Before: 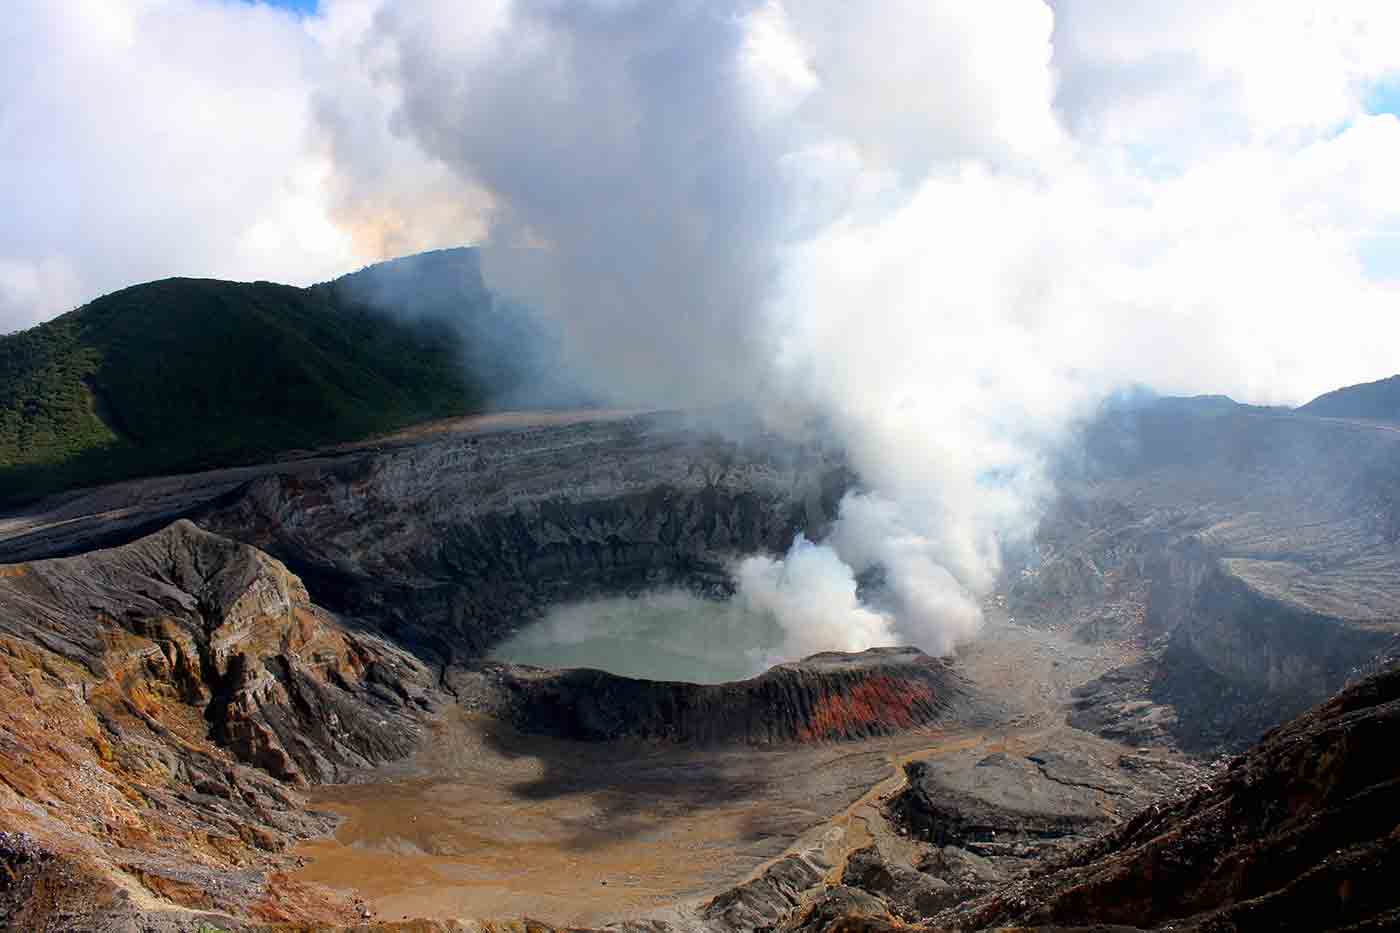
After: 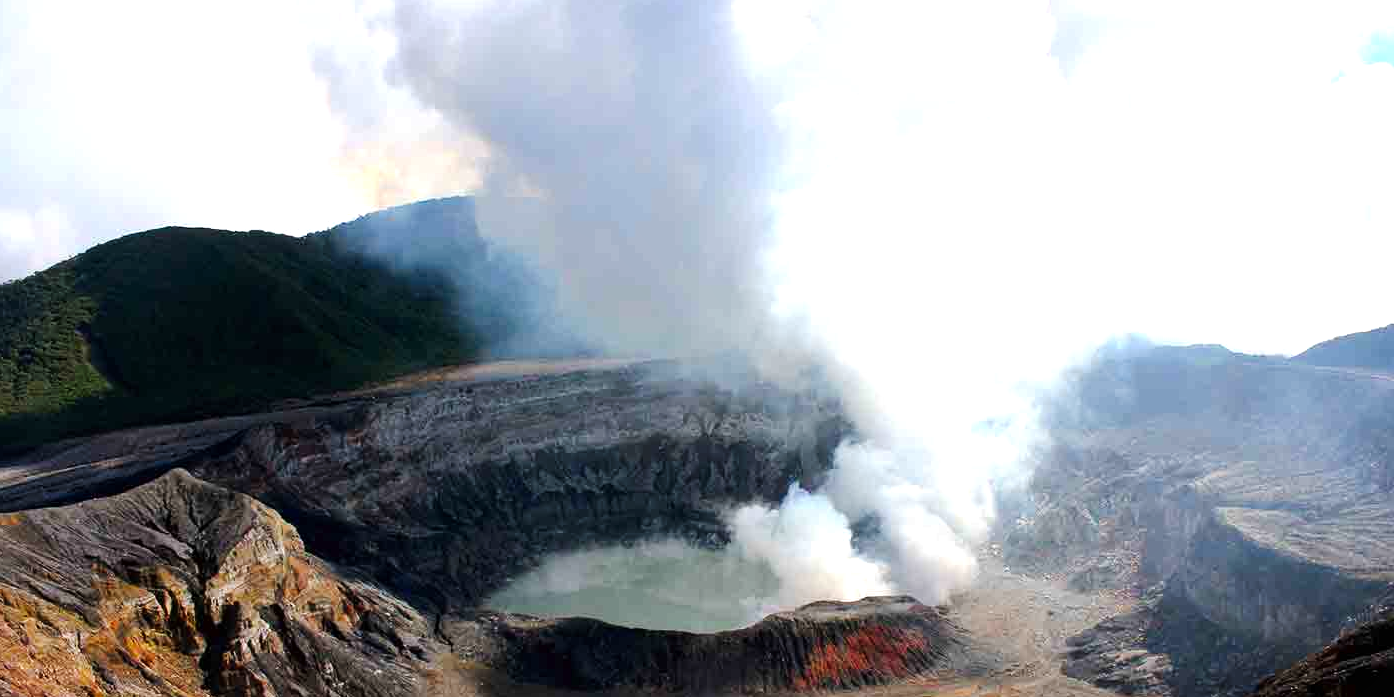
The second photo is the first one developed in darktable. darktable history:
crop: left 0.387%, top 5.469%, bottom 19.809%
exposure: black level correction 0.001, exposure 0.5 EV, compensate exposure bias true, compensate highlight preservation false
tone curve: curves: ch0 [(0, 0) (0.003, 0.013) (0.011, 0.016) (0.025, 0.023) (0.044, 0.036) (0.069, 0.051) (0.1, 0.076) (0.136, 0.107) (0.177, 0.145) (0.224, 0.186) (0.277, 0.246) (0.335, 0.311) (0.399, 0.378) (0.468, 0.462) (0.543, 0.548) (0.623, 0.636) (0.709, 0.728) (0.801, 0.816) (0.898, 0.9) (1, 1)], preserve colors none
local contrast: mode bilateral grid, contrast 15, coarseness 36, detail 105%, midtone range 0.2
